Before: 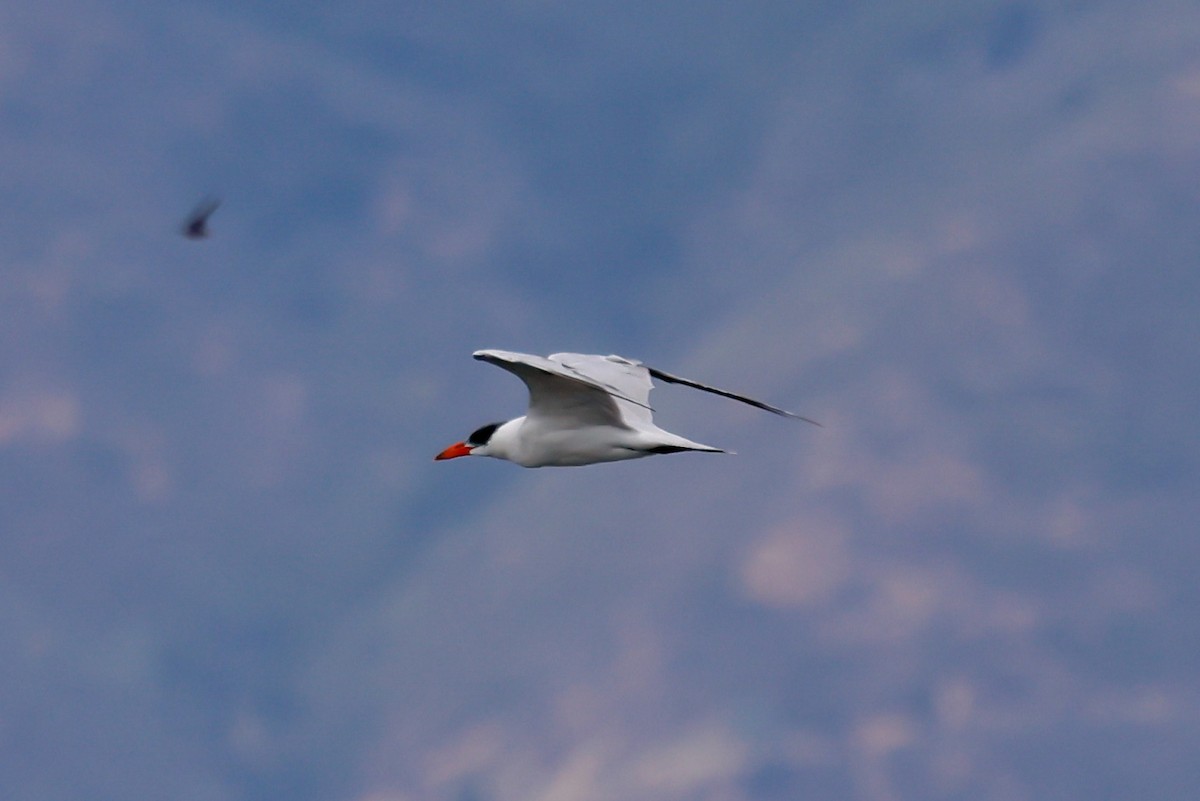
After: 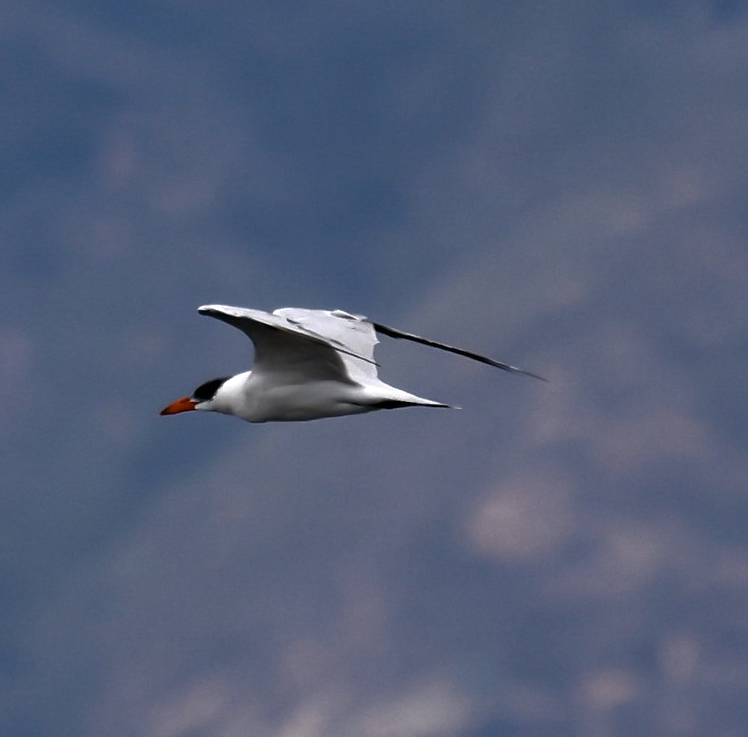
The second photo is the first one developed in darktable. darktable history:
crop and rotate: left 22.918%, top 5.629%, right 14.711%, bottom 2.247%
tone equalizer: -8 EV -0.75 EV, -7 EV -0.7 EV, -6 EV -0.6 EV, -5 EV -0.4 EV, -3 EV 0.4 EV, -2 EV 0.6 EV, -1 EV 0.7 EV, +0 EV 0.75 EV, edges refinement/feathering 500, mask exposure compensation -1.57 EV, preserve details no
color contrast: green-magenta contrast 0.81
rgb curve: curves: ch0 [(0, 0) (0.415, 0.237) (1, 1)]
